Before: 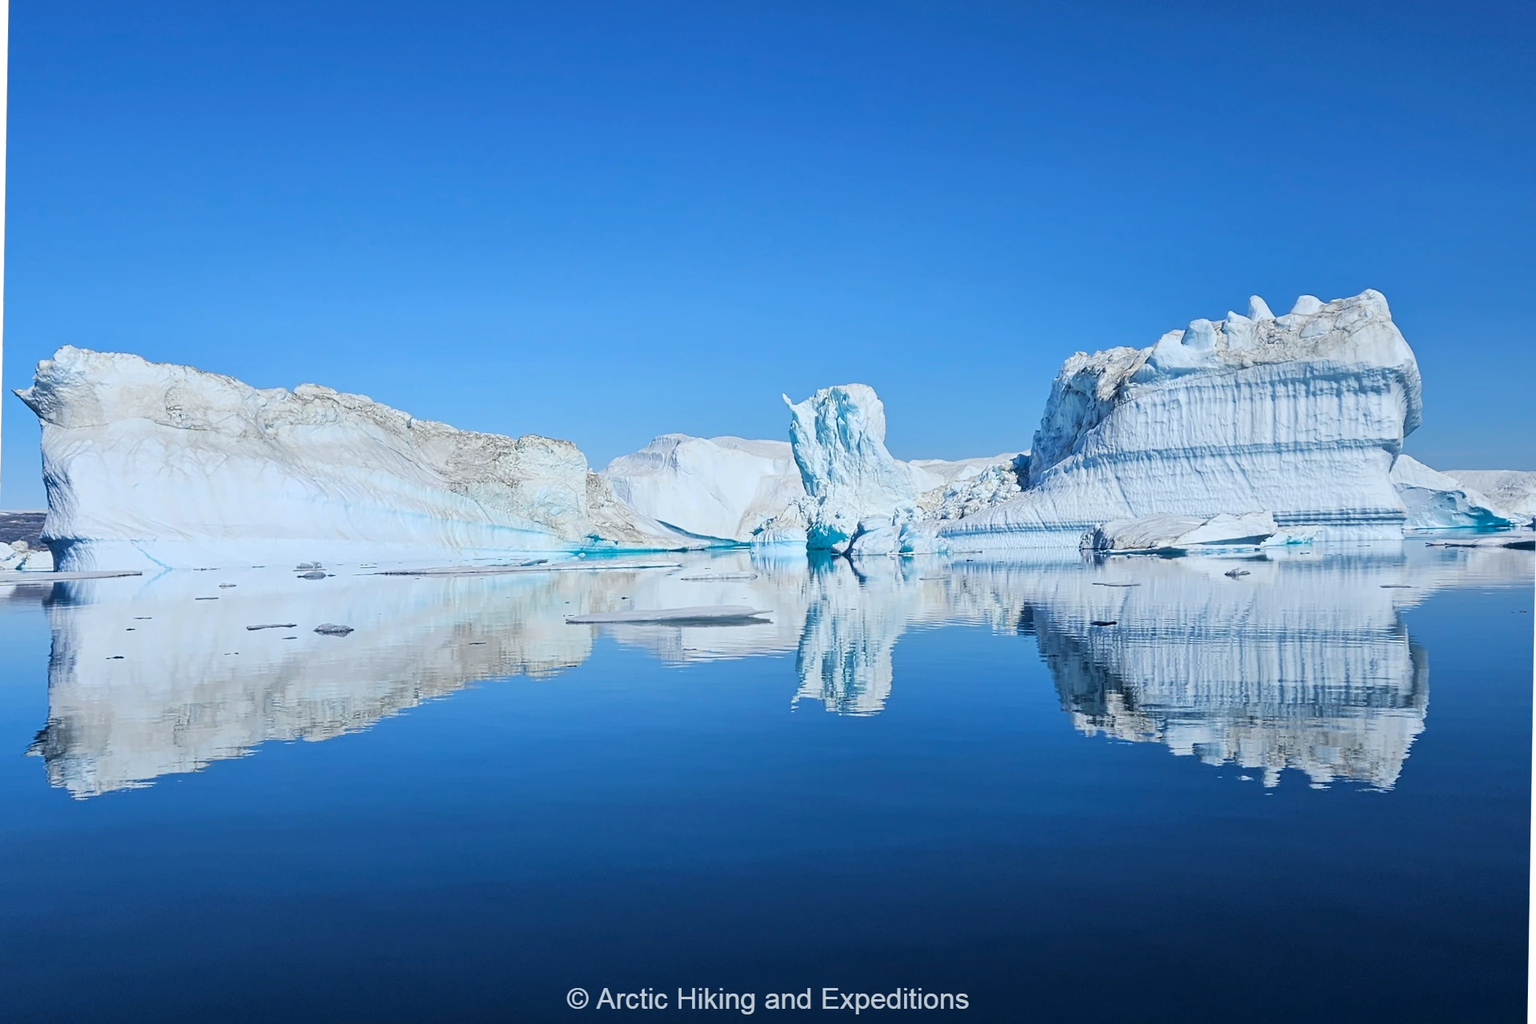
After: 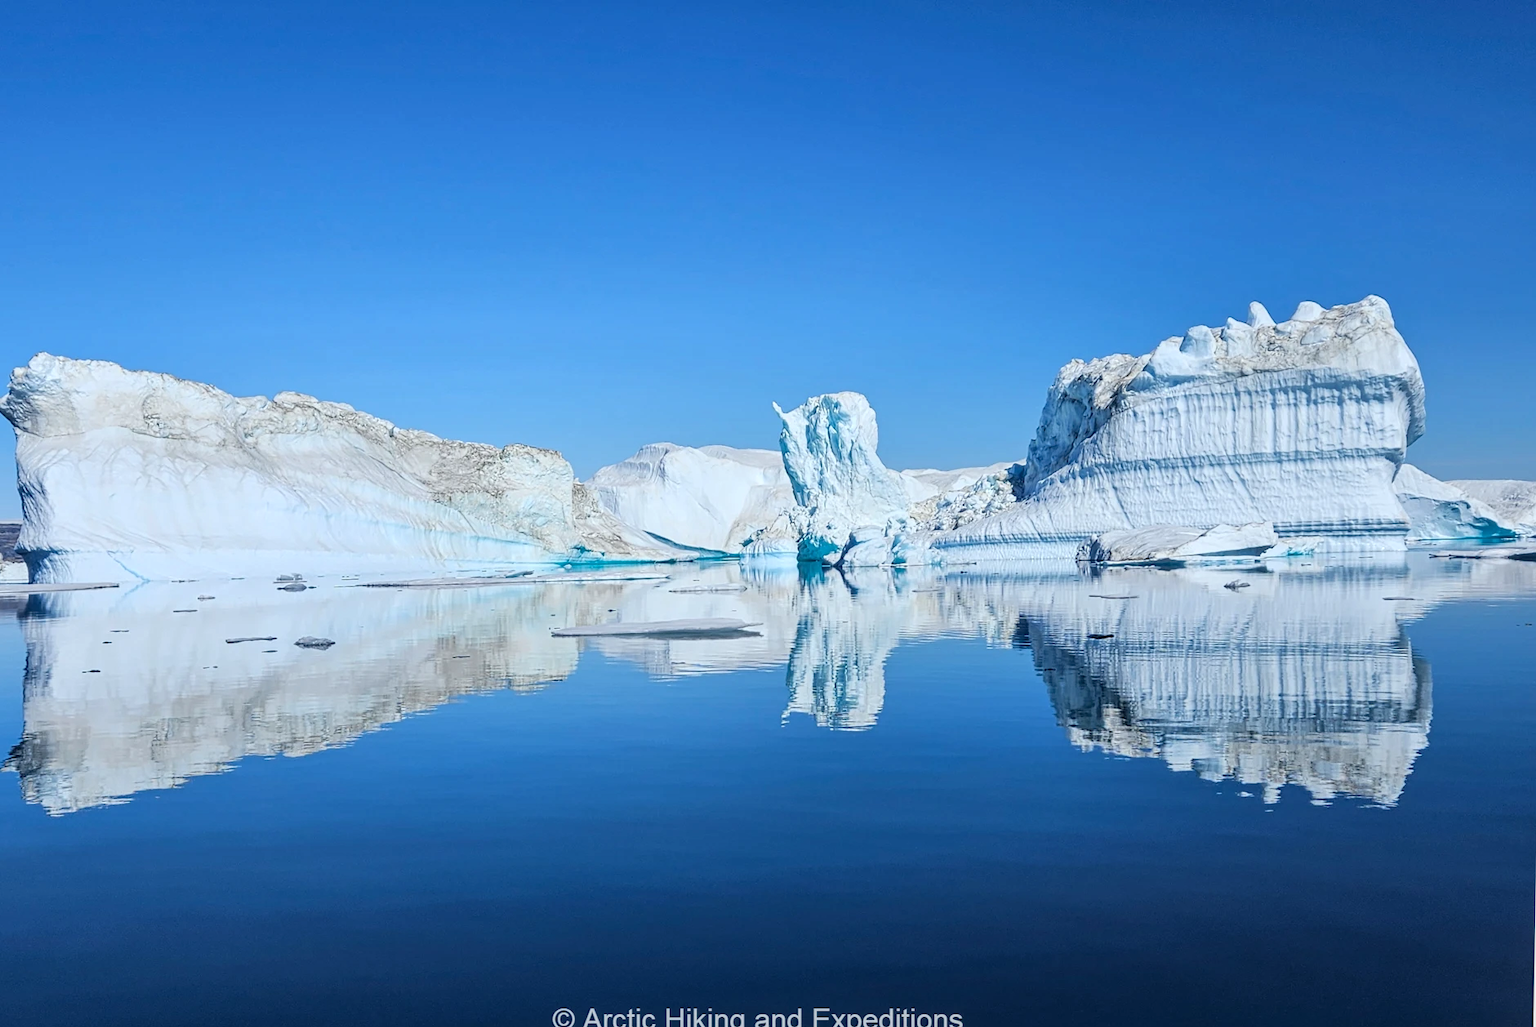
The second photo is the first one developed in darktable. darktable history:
crop: left 1.711%, right 0.277%, bottom 1.65%
local contrast: on, module defaults
